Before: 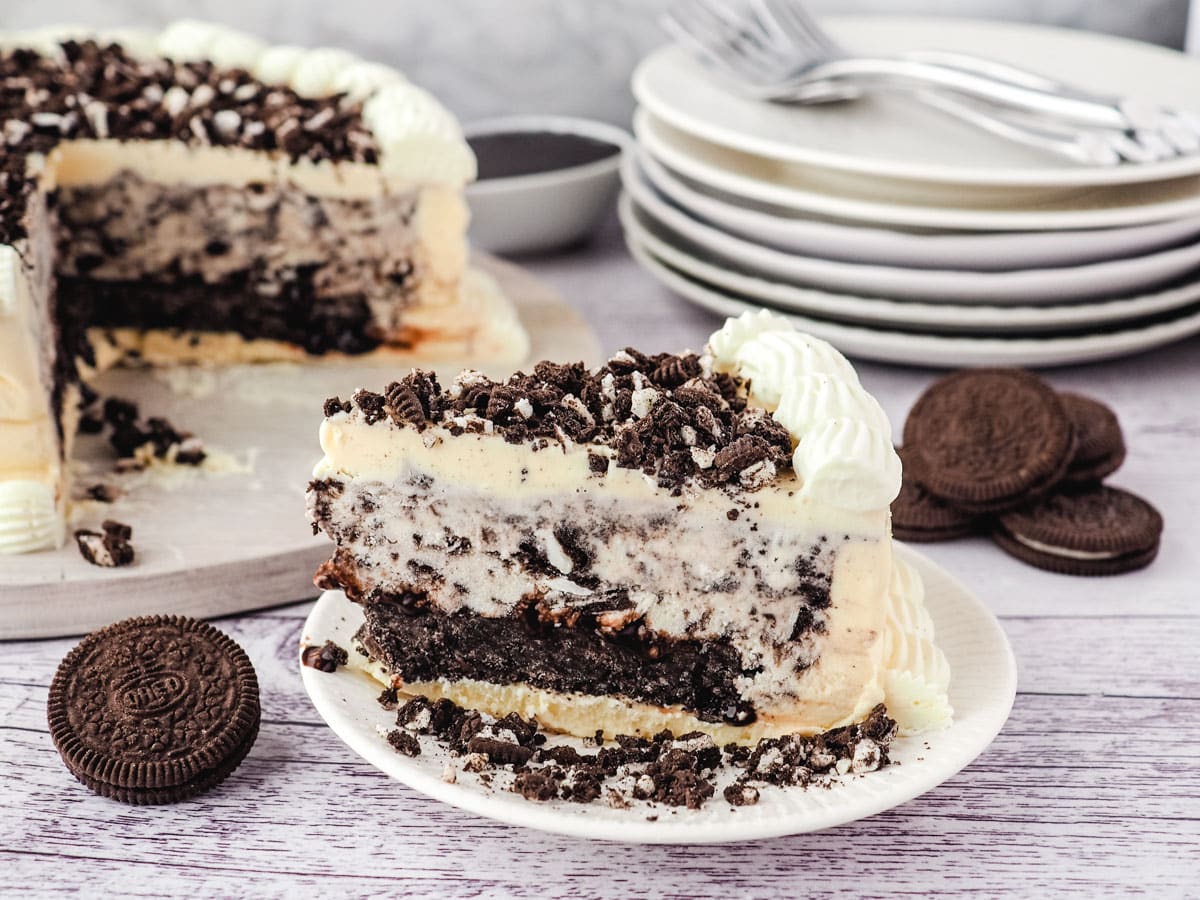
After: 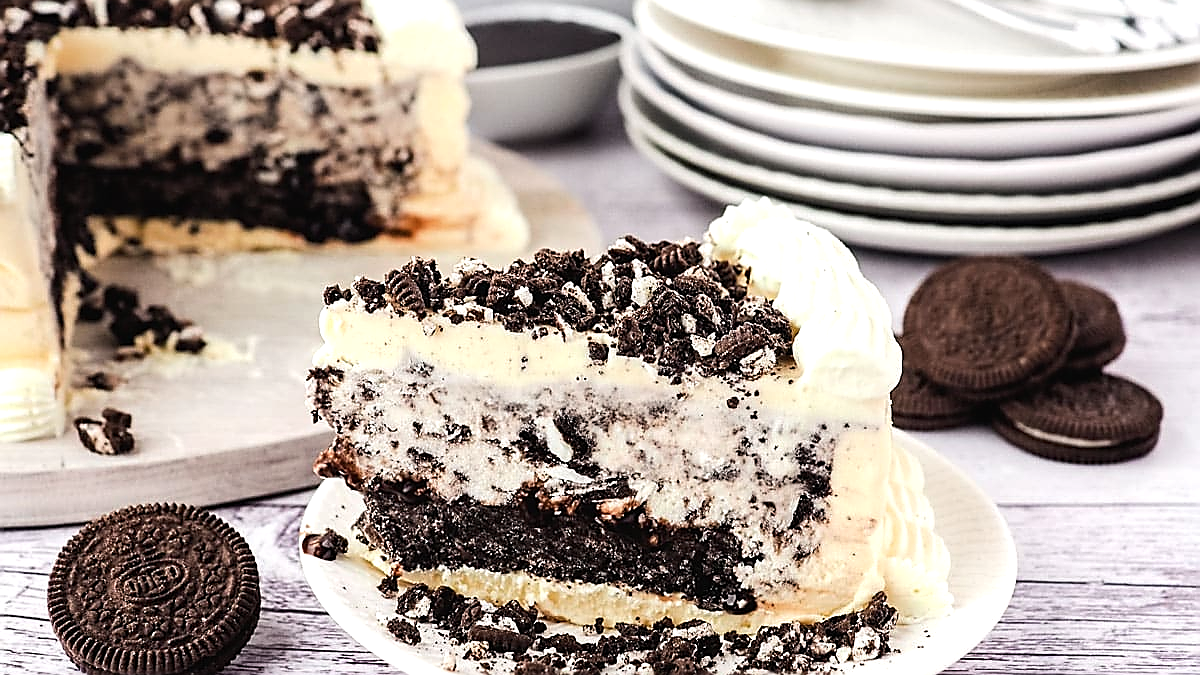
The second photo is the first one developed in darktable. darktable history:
tone equalizer: -8 EV -0.417 EV, -7 EV -0.389 EV, -6 EV -0.333 EV, -5 EV -0.222 EV, -3 EV 0.222 EV, -2 EV 0.333 EV, -1 EV 0.389 EV, +0 EV 0.417 EV, edges refinement/feathering 500, mask exposure compensation -1.57 EV, preserve details no
color balance rgb: on, module defaults
crop and rotate: top 12.5%, bottom 12.5%
sharpen: radius 1.4, amount 1.25, threshold 0.7
